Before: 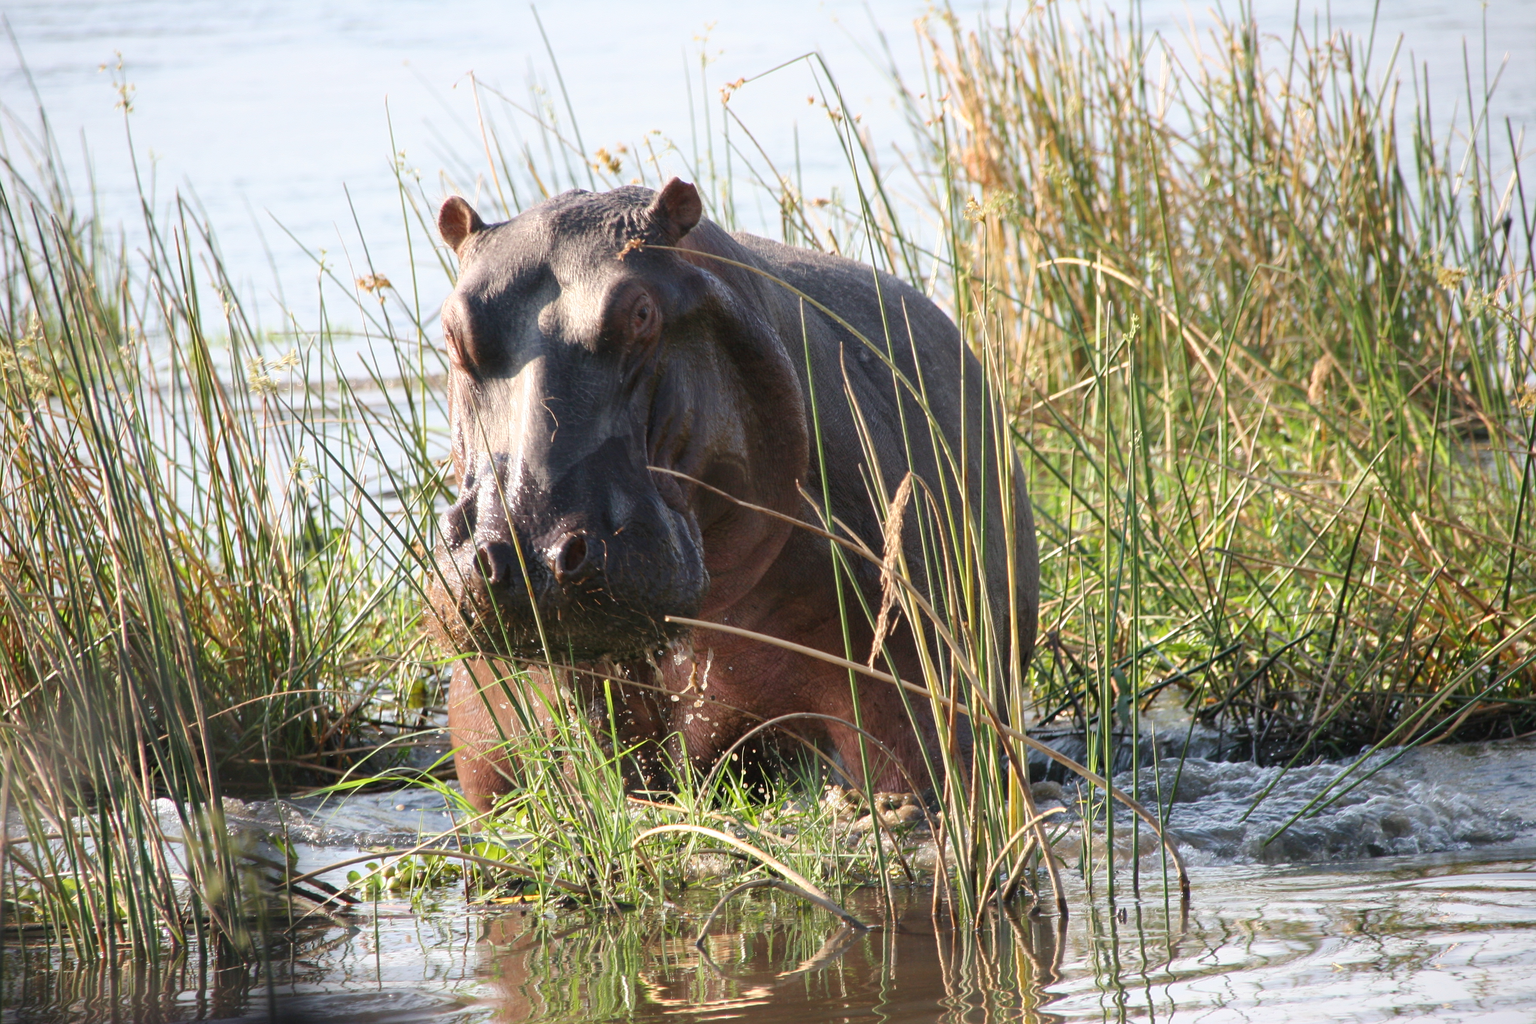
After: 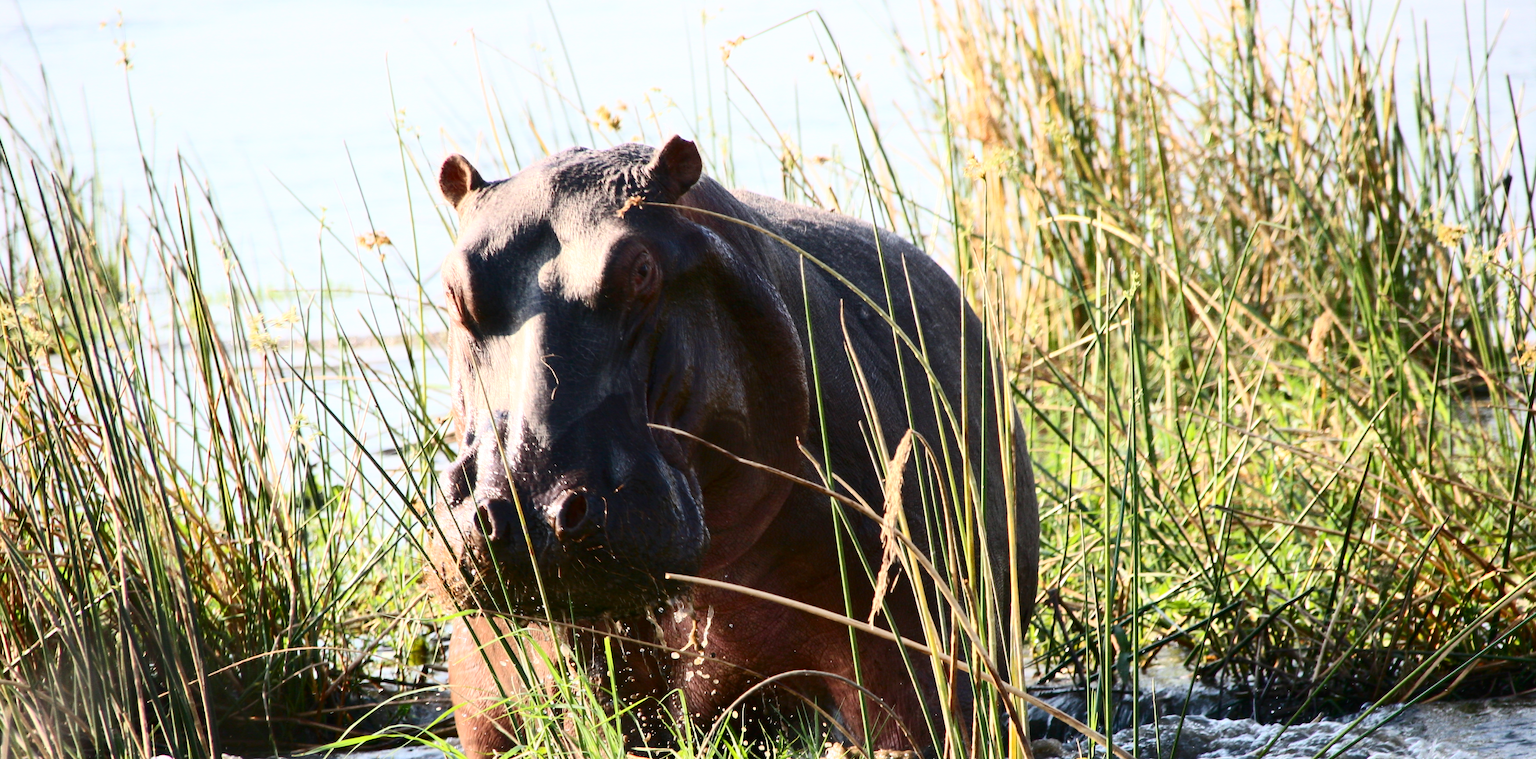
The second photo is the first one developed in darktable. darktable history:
contrast brightness saturation: contrast 0.406, brightness 0.049, saturation 0.251
crop: top 4.217%, bottom 21.628%
color zones: curves: ch0 [(0.25, 0.5) (0.428, 0.473) (0.75, 0.5)]; ch1 [(0.243, 0.479) (0.398, 0.452) (0.75, 0.5)]
